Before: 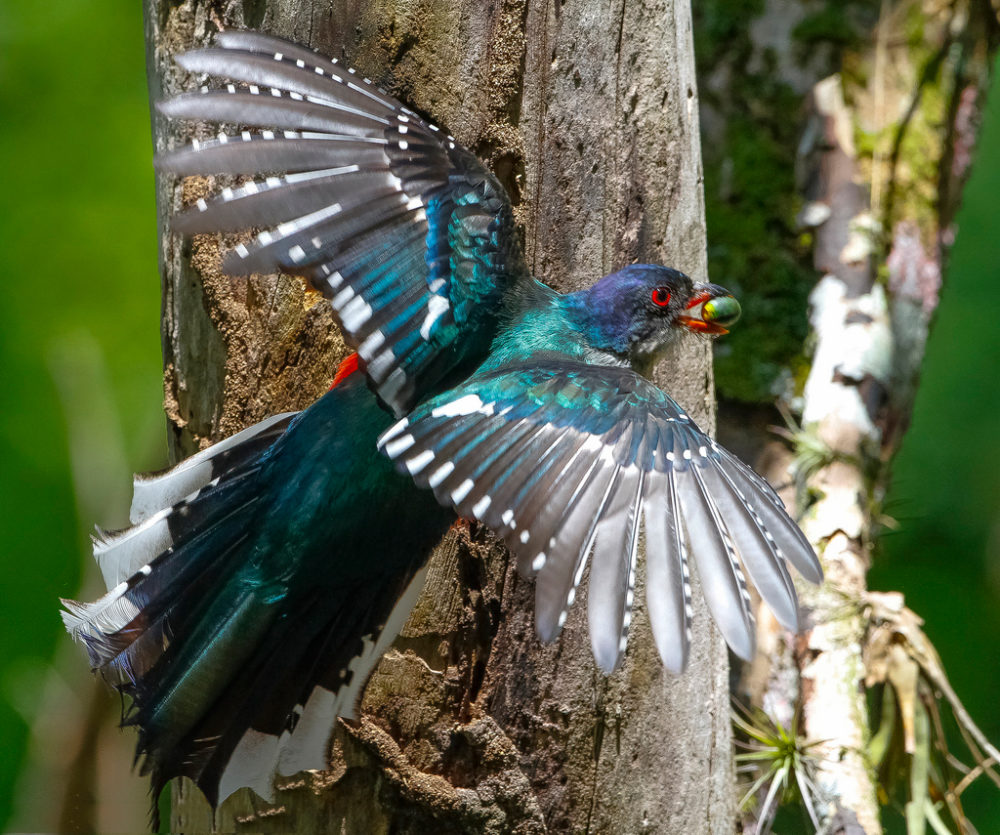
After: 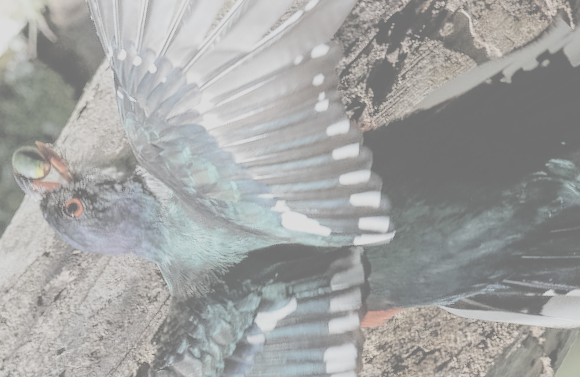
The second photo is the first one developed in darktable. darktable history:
contrast brightness saturation: contrast -0.308, brightness 0.744, saturation -0.78
filmic rgb: black relative exposure -7.33 EV, white relative exposure 5.08 EV, hardness 3.22
crop and rotate: angle 147.29°, left 9.136%, top 15.609%, right 4.501%, bottom 17.025%
